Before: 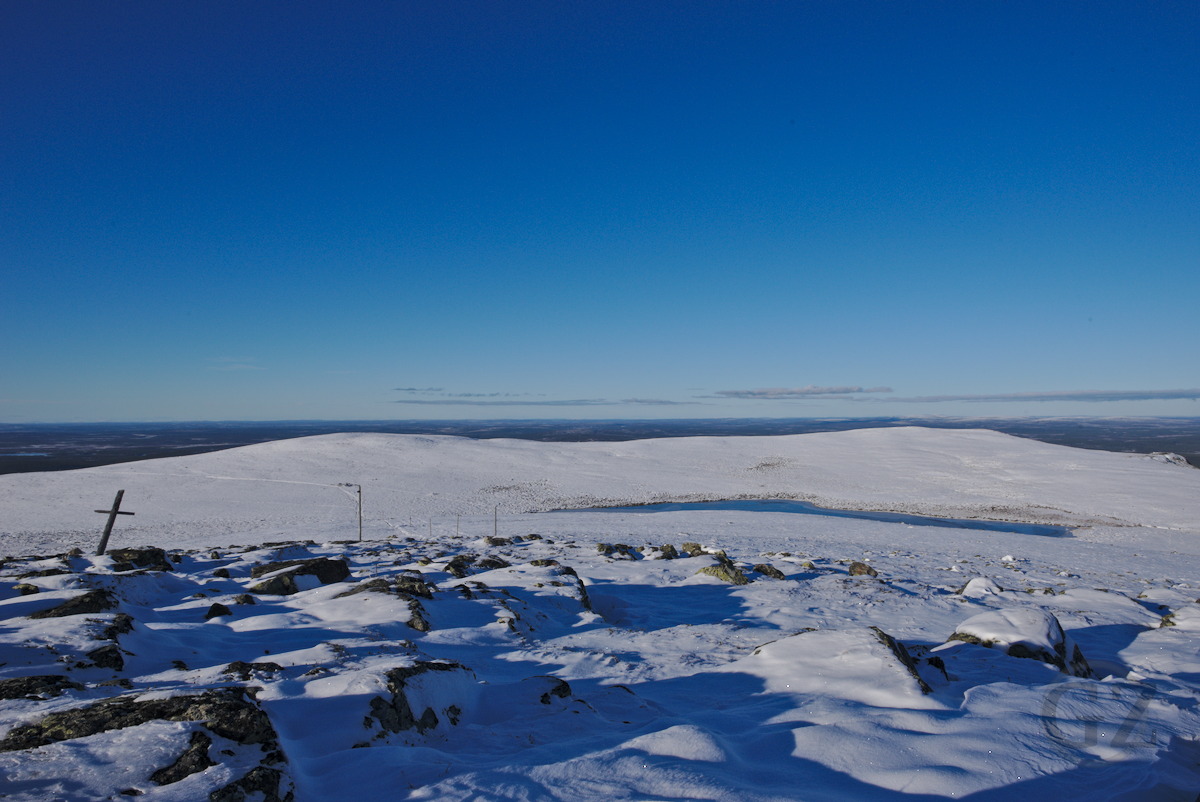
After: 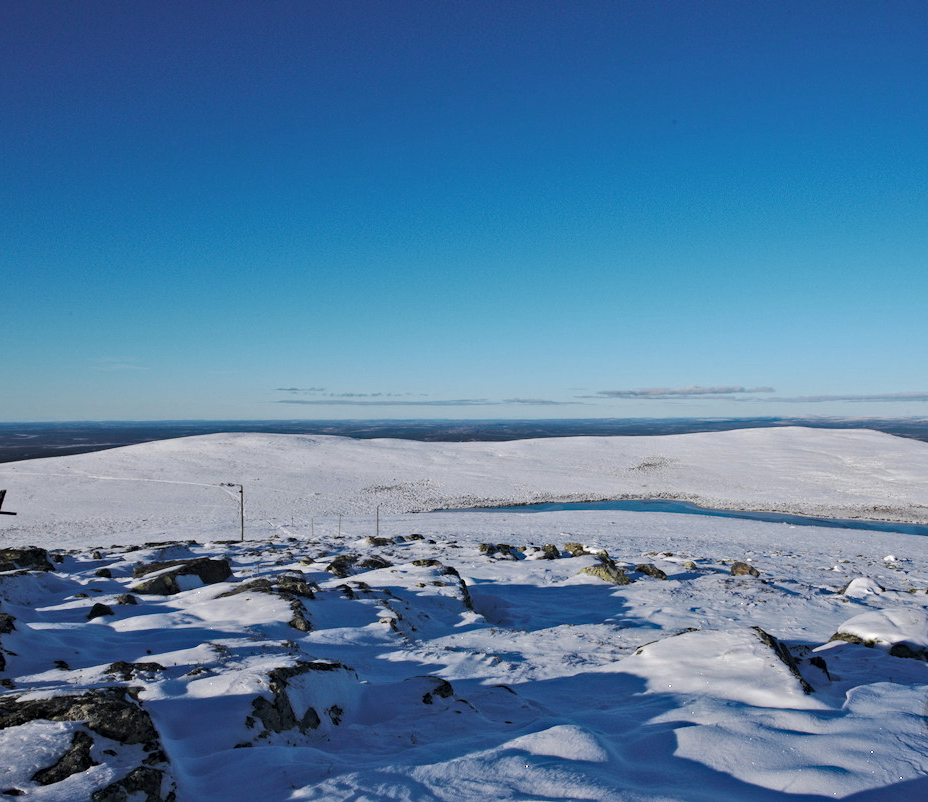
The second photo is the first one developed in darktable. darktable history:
crop: left 9.85%, right 12.766%
exposure: exposure 0.361 EV, compensate exposure bias true, compensate highlight preservation false
contrast brightness saturation: saturation -0.063
color zones: curves: ch0 [(0.018, 0.548) (0.224, 0.64) (0.425, 0.447) (0.675, 0.575) (0.732, 0.579)]; ch1 [(0.066, 0.487) (0.25, 0.5) (0.404, 0.43) (0.75, 0.421) (0.956, 0.421)]; ch2 [(0.044, 0.561) (0.215, 0.465) (0.399, 0.544) (0.465, 0.548) (0.614, 0.447) (0.724, 0.43) (0.882, 0.623) (0.956, 0.632)]
haze removal: compatibility mode true, adaptive false
